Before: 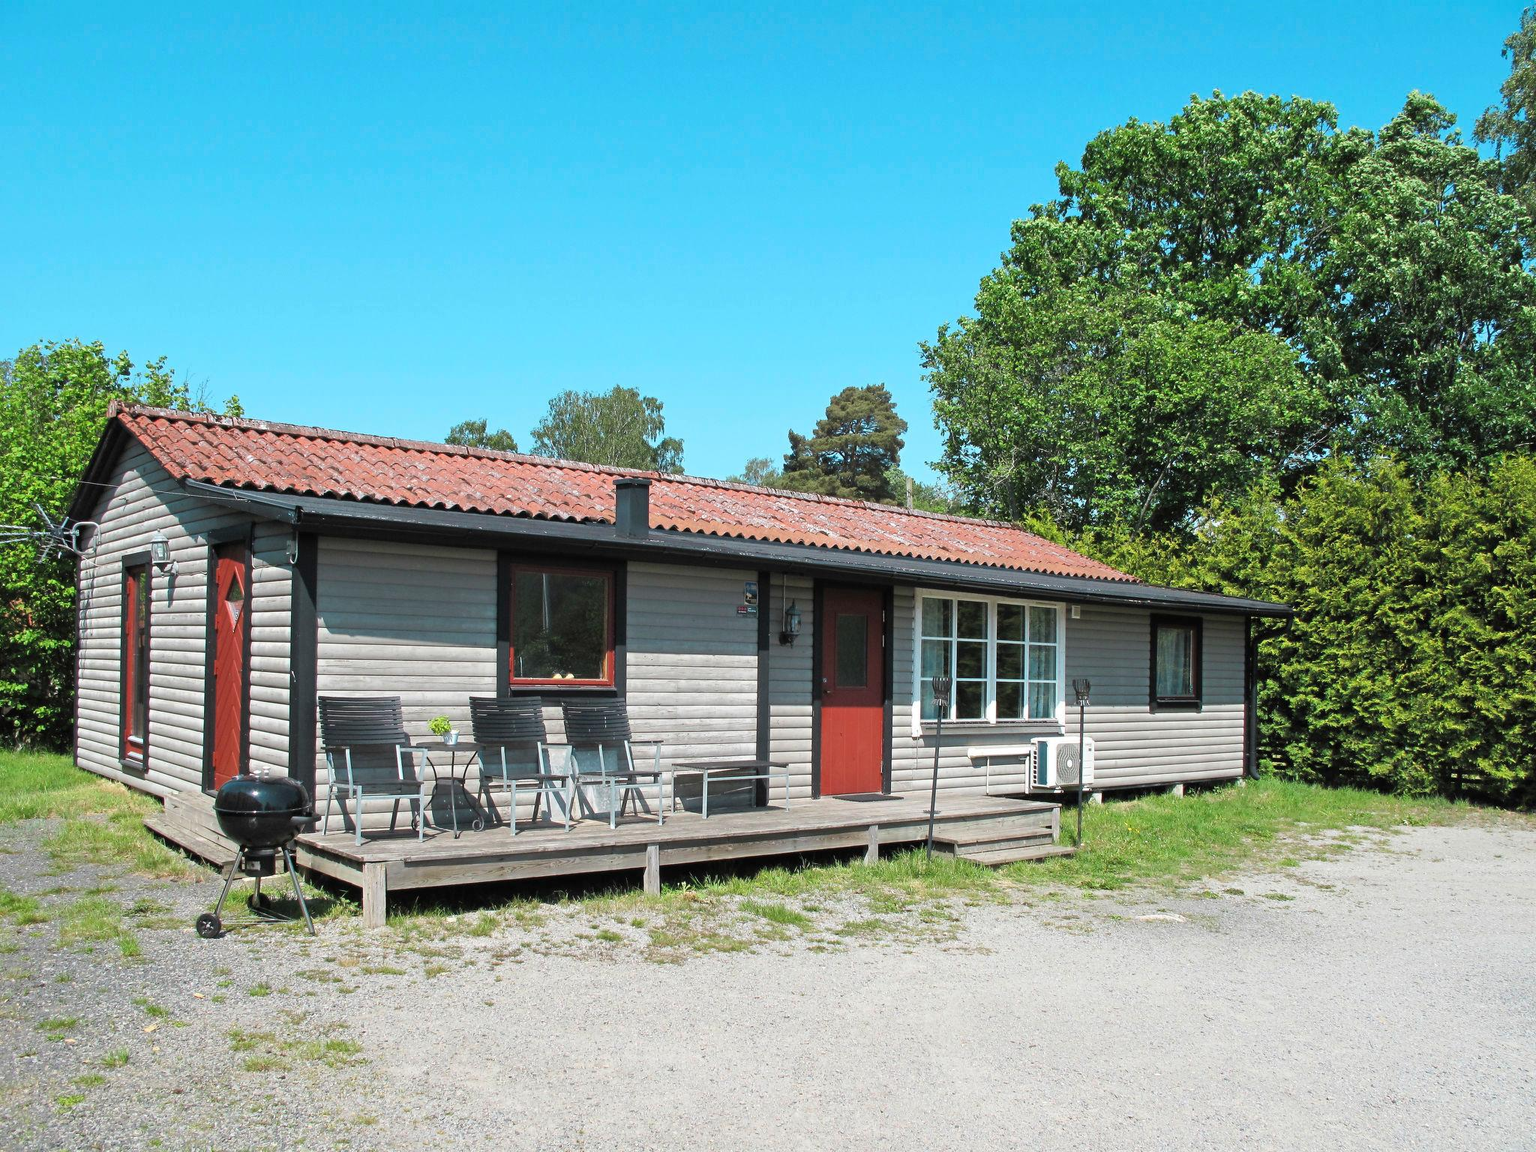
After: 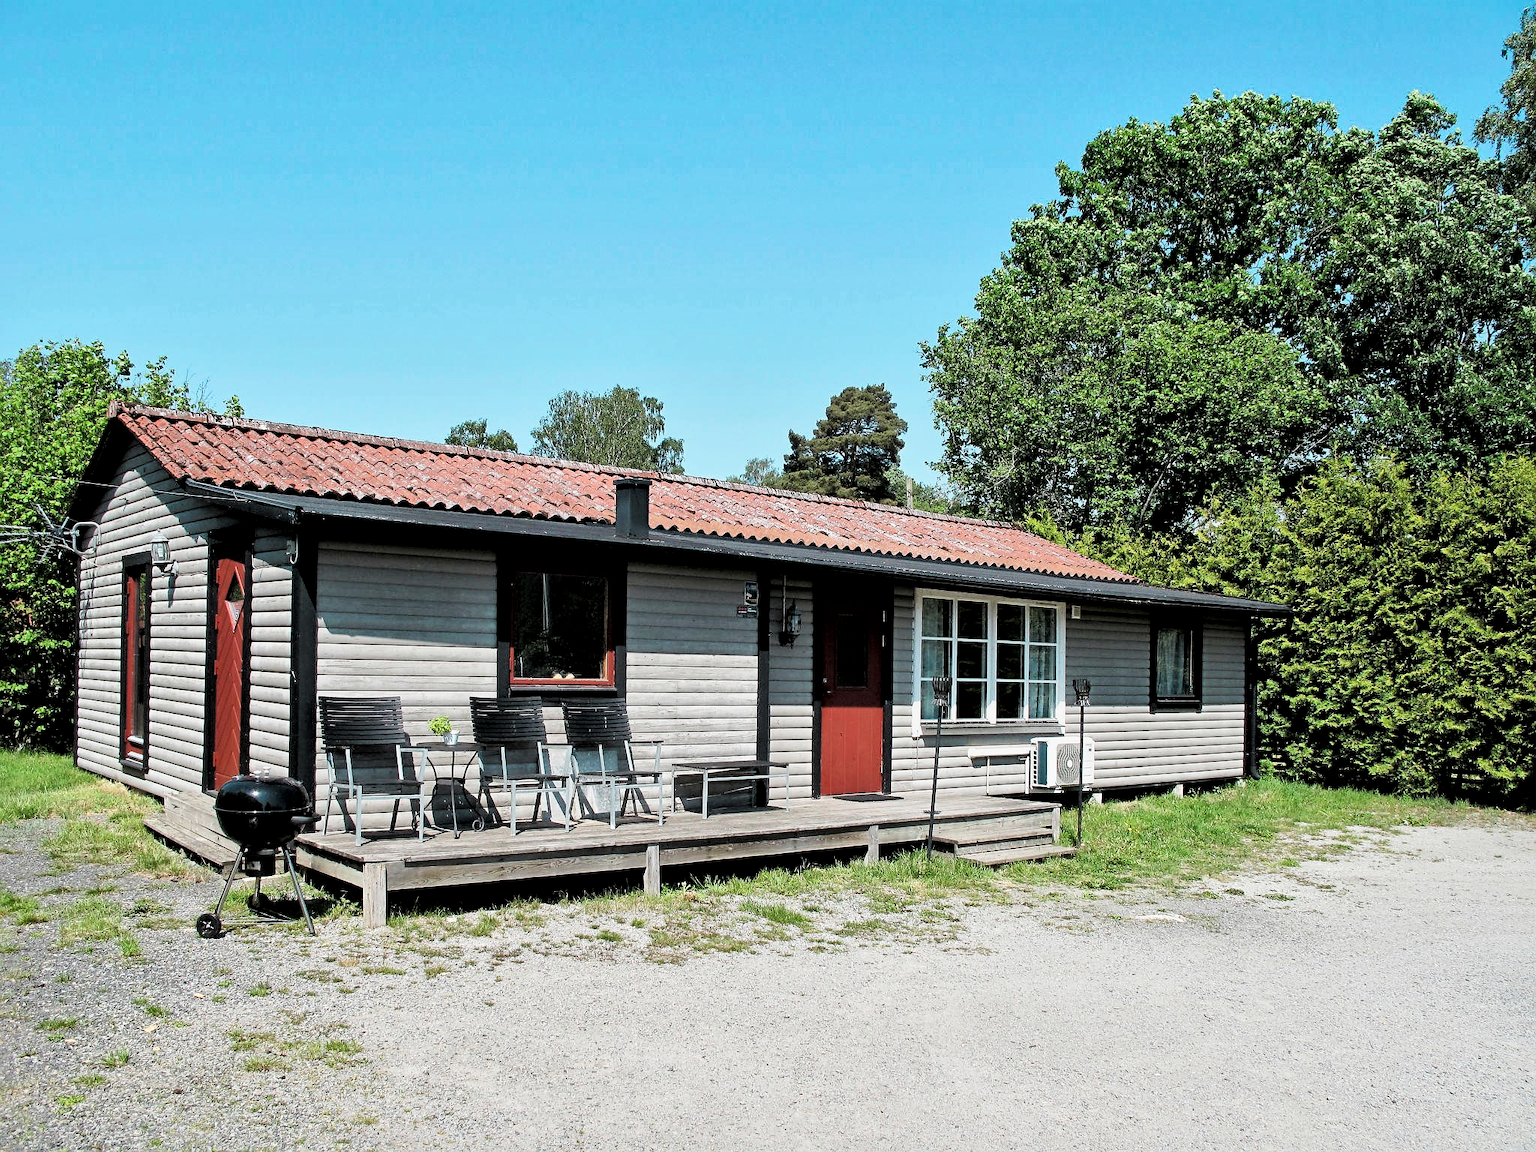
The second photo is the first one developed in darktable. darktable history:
local contrast: mode bilateral grid, contrast 19, coarseness 49, detail 171%, midtone range 0.2
filmic rgb: black relative exposure -5.04 EV, white relative exposure 3.54 EV, hardness 3.17, contrast 1.406, highlights saturation mix -49.87%, iterations of high-quality reconstruction 0
sharpen: radius 0.981, amount 0.603
